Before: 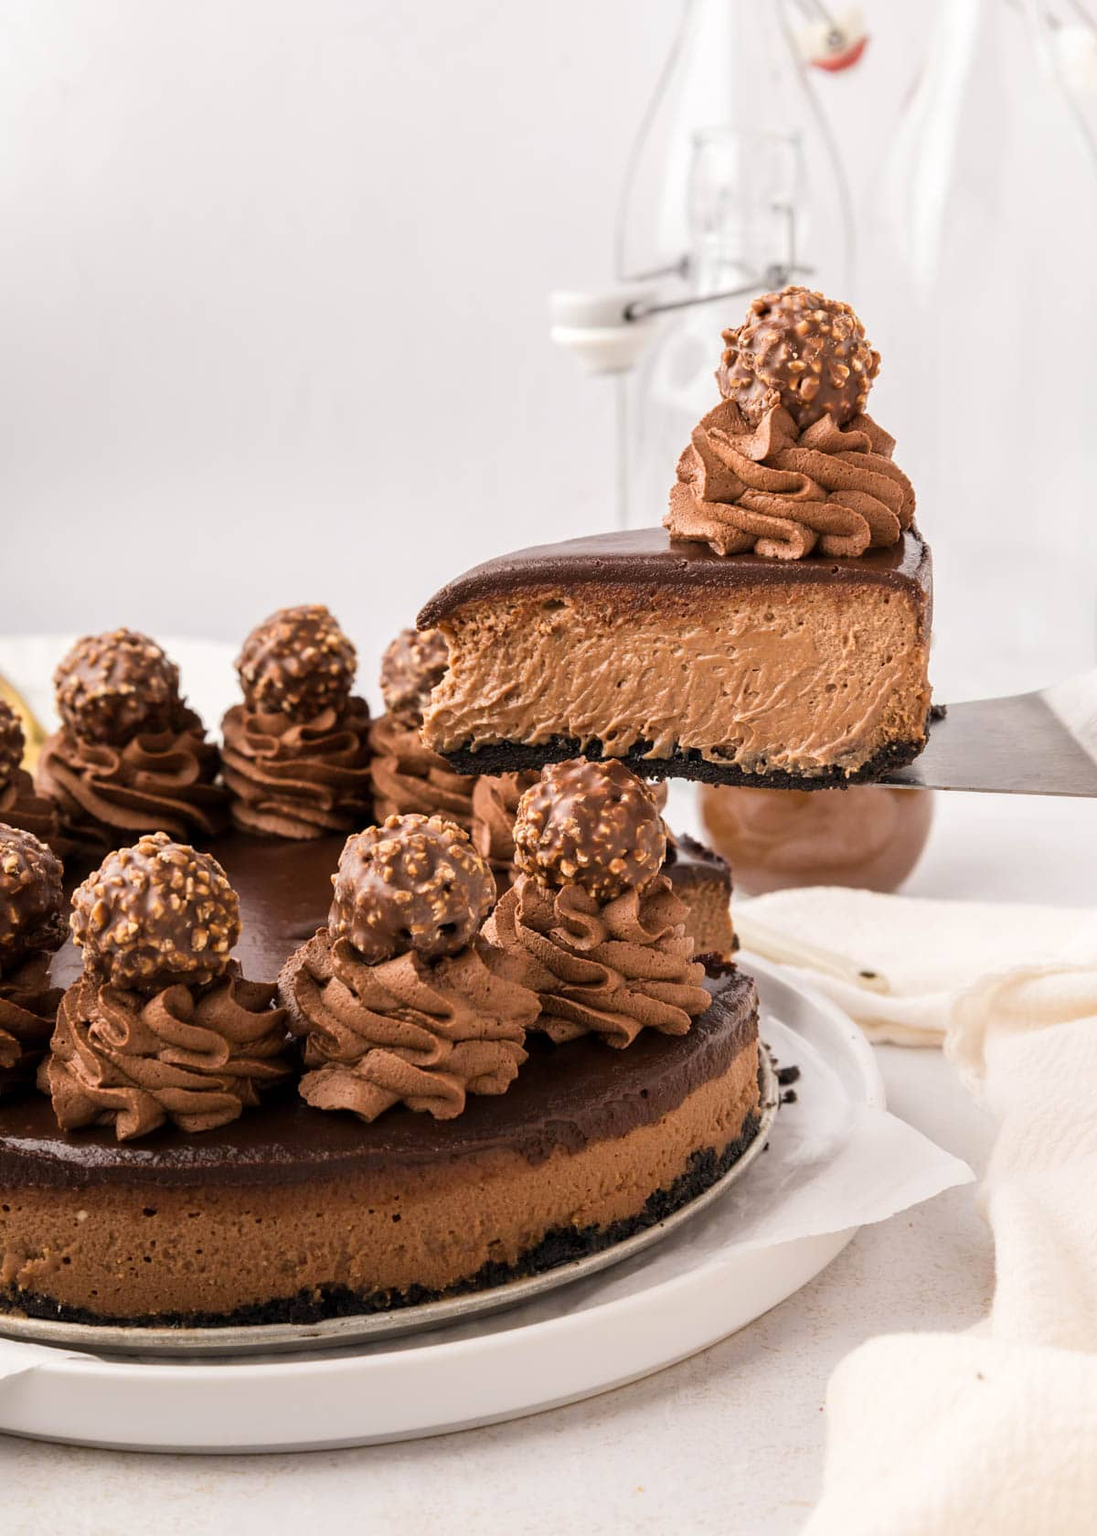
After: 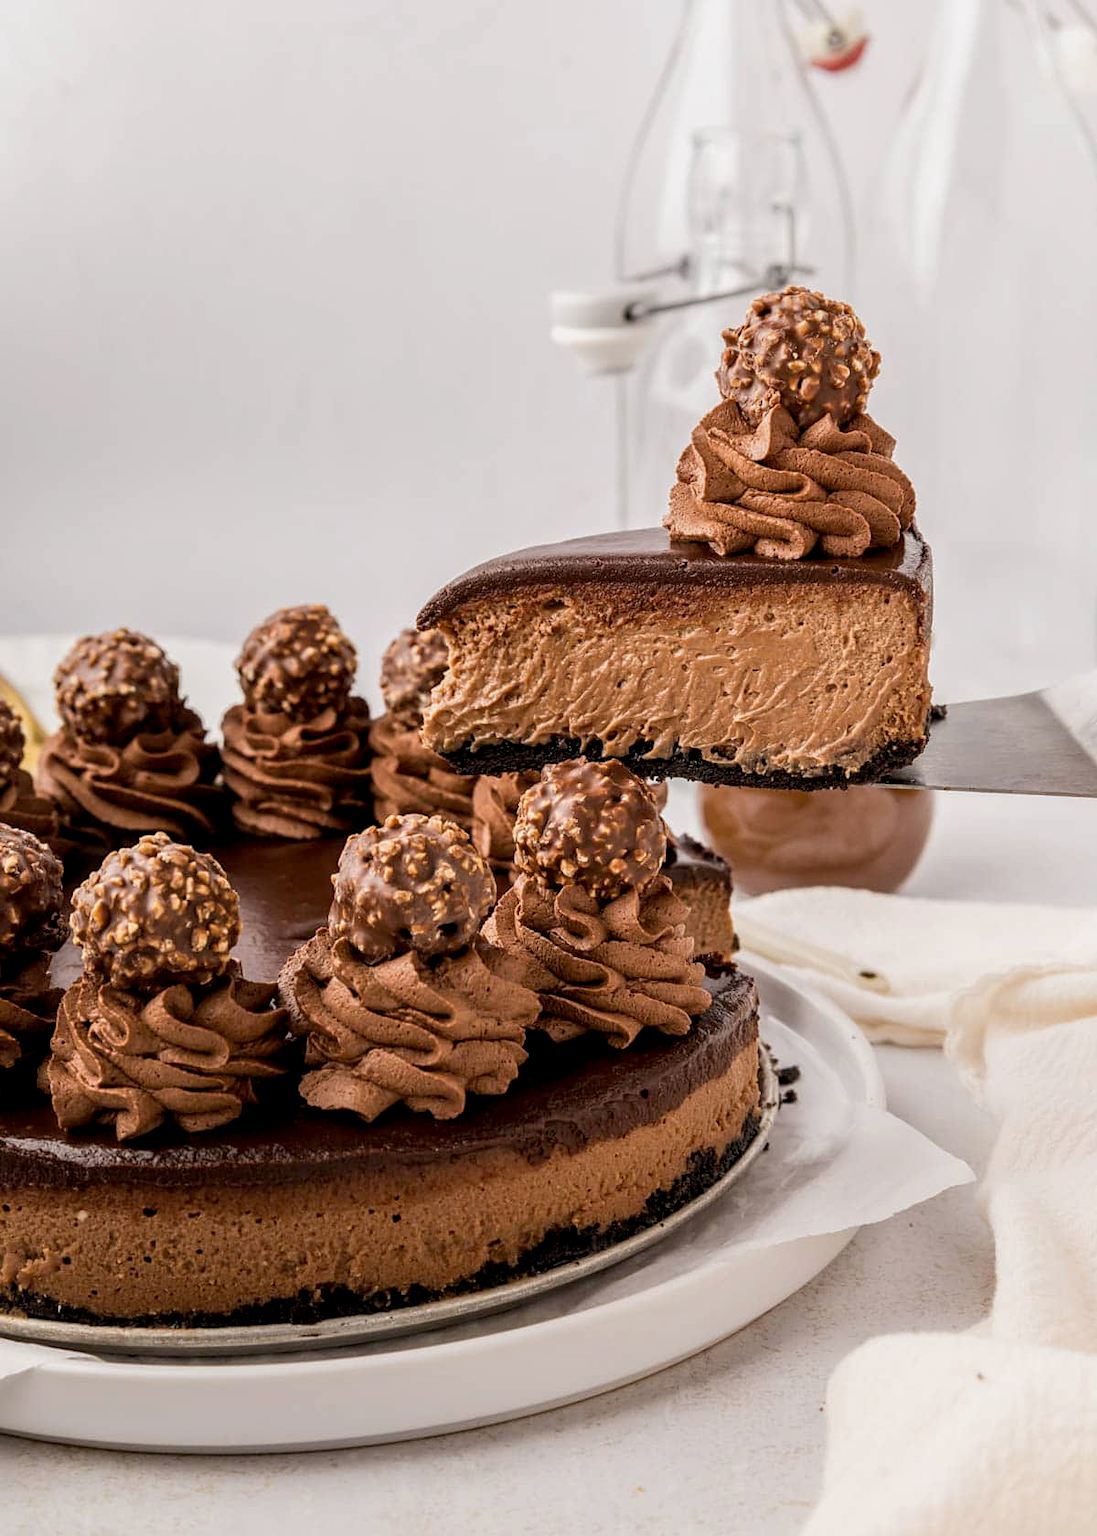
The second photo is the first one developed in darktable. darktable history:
exposure: black level correction 0.006, exposure -0.218 EV, compensate highlight preservation false
sharpen: amount 0.205
local contrast: on, module defaults
